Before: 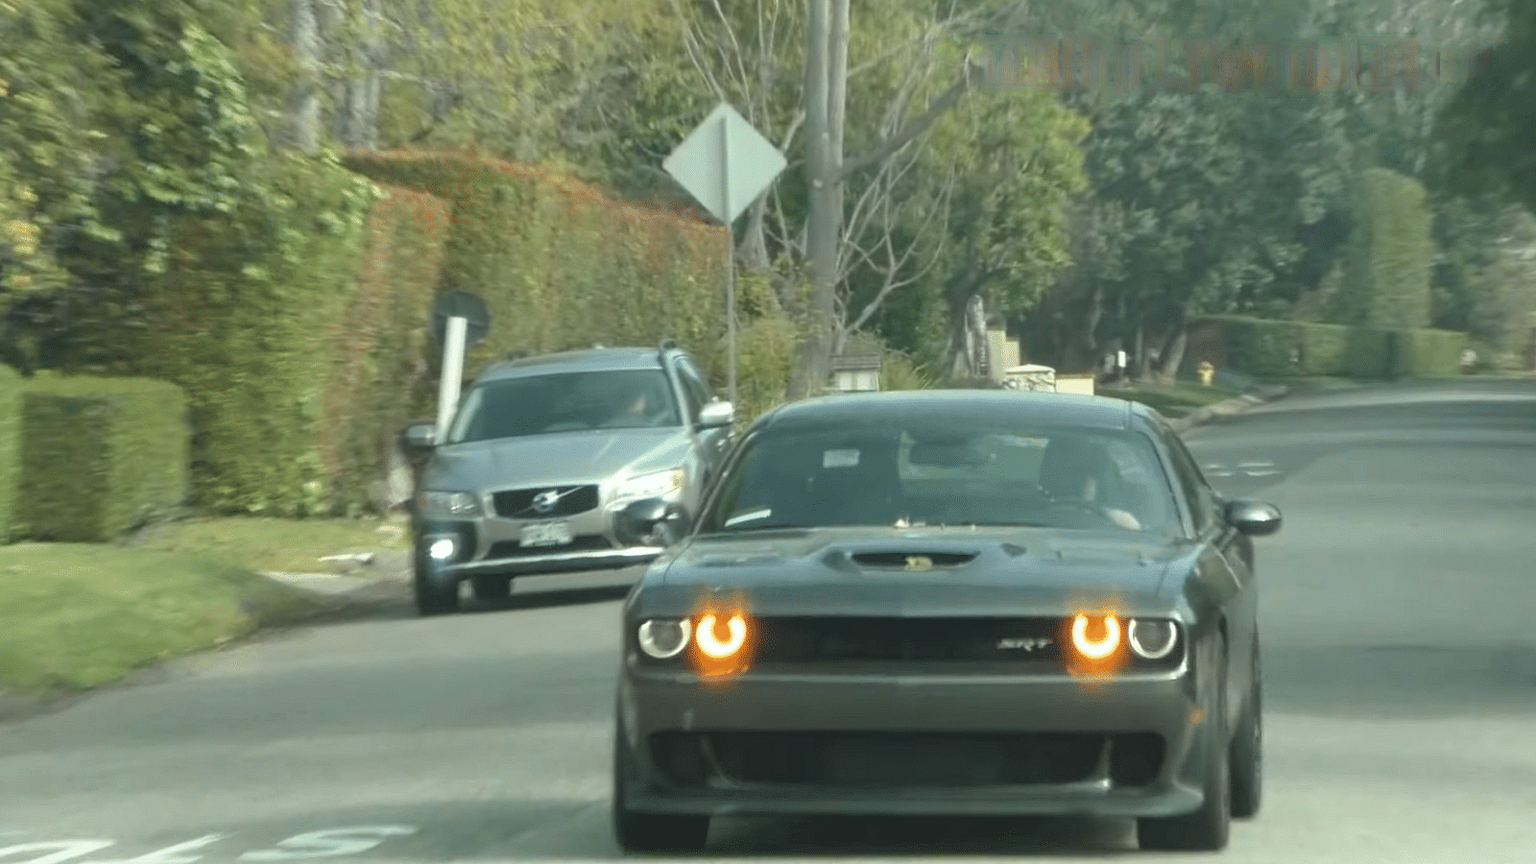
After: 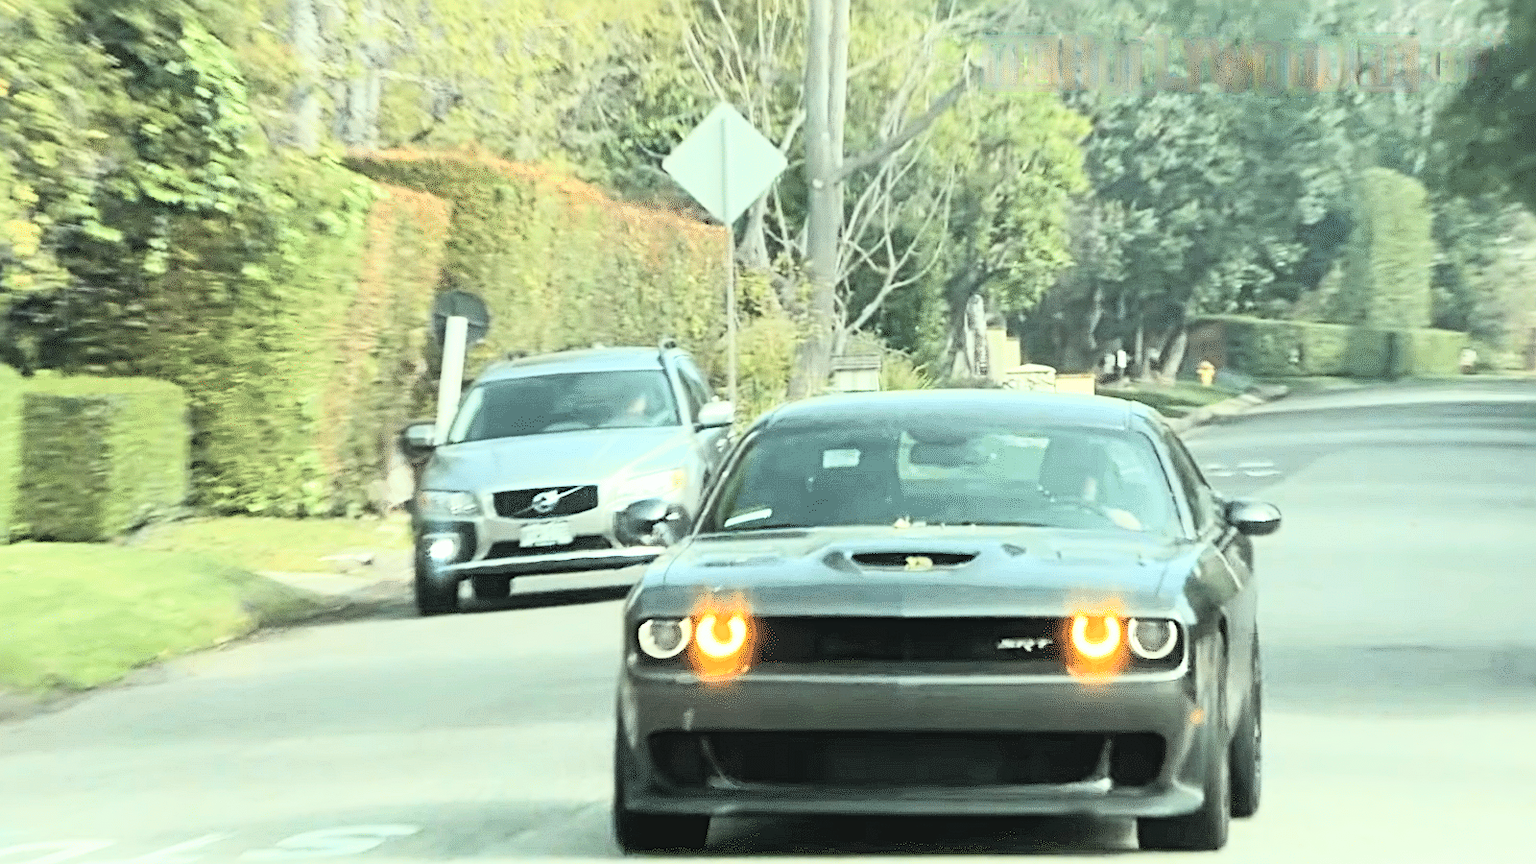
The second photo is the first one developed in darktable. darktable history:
contrast brightness saturation: contrast 0.05, brightness 0.06, saturation 0.01
rgb curve: curves: ch0 [(0, 0) (0.21, 0.15) (0.24, 0.21) (0.5, 0.75) (0.75, 0.96) (0.89, 0.99) (1, 1)]; ch1 [(0, 0.02) (0.21, 0.13) (0.25, 0.2) (0.5, 0.67) (0.75, 0.9) (0.89, 0.97) (1, 1)]; ch2 [(0, 0.02) (0.21, 0.13) (0.25, 0.2) (0.5, 0.67) (0.75, 0.9) (0.89, 0.97) (1, 1)], compensate middle gray true
tone equalizer: on, module defaults
sharpen: radius 4
